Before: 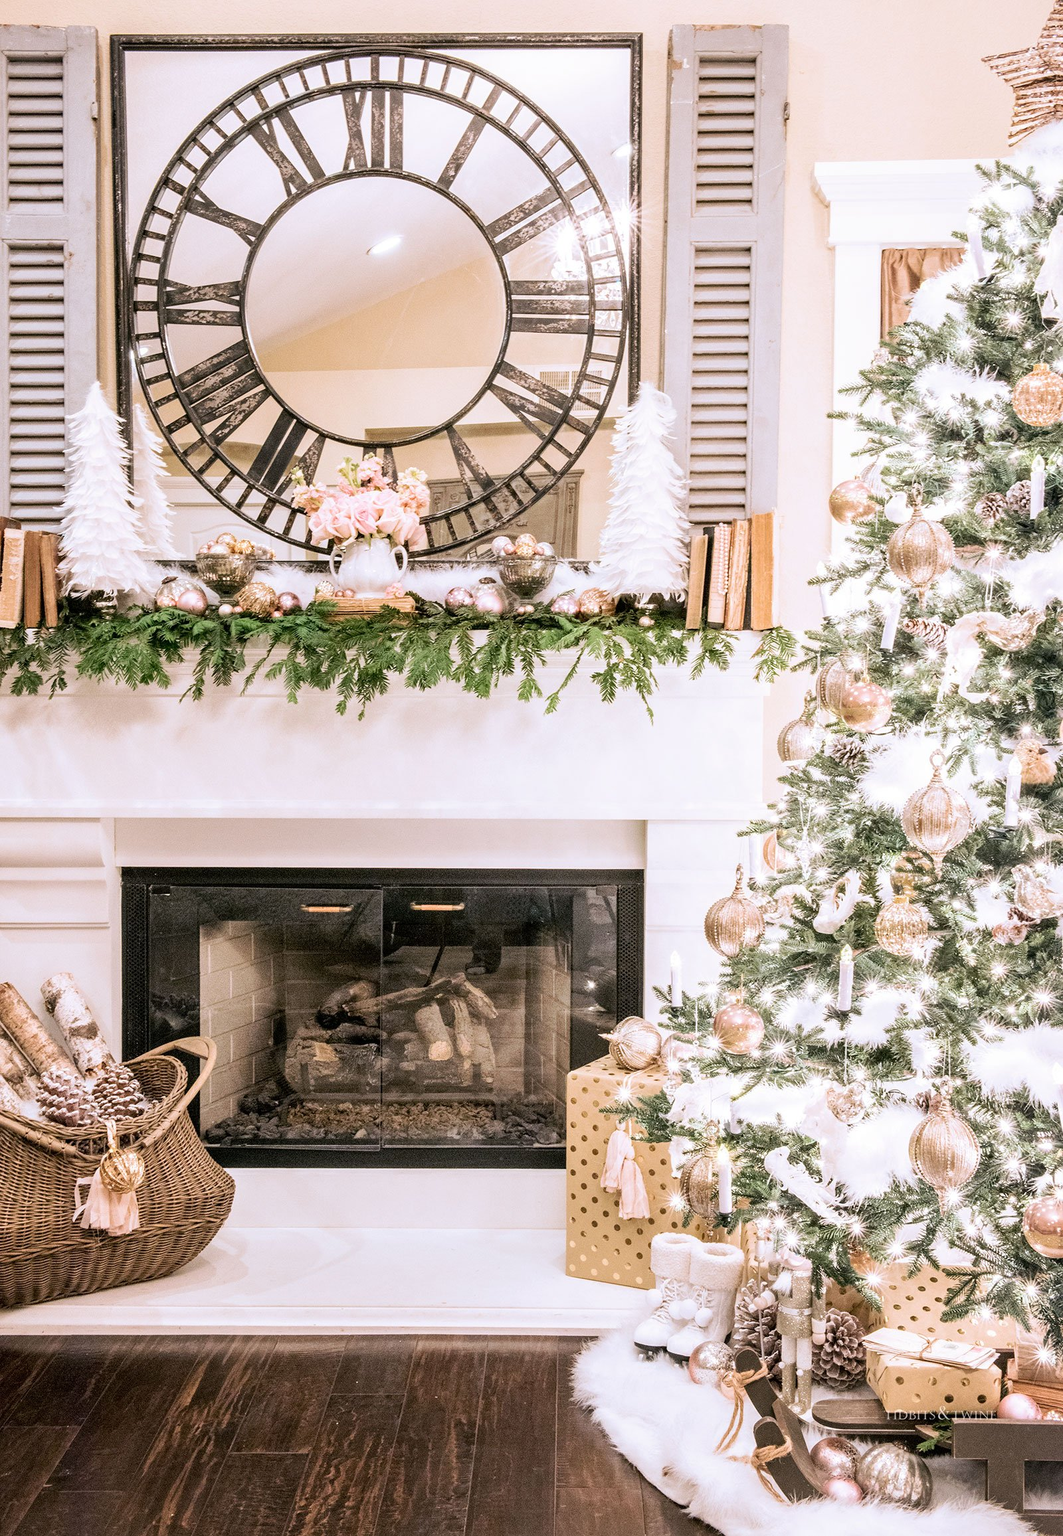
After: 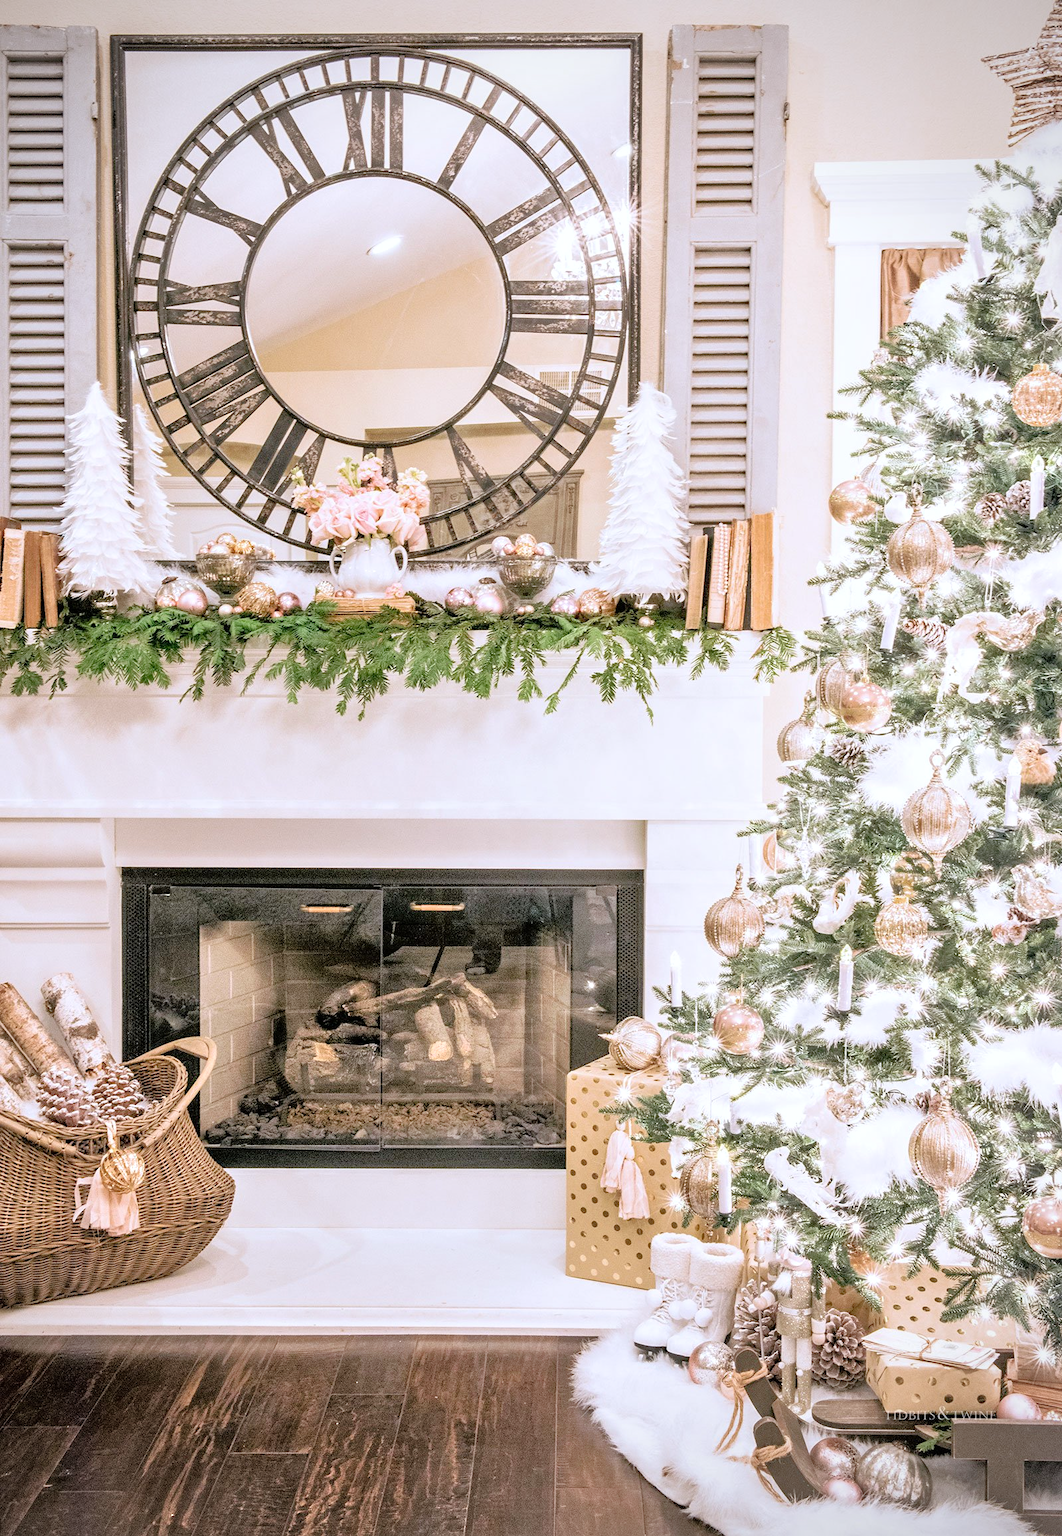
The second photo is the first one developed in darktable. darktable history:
vignetting: fall-off radius 60.92%
tone equalizer: -7 EV 0.15 EV, -6 EV 0.6 EV, -5 EV 1.15 EV, -4 EV 1.33 EV, -3 EV 1.15 EV, -2 EV 0.6 EV, -1 EV 0.15 EV, mask exposure compensation -0.5 EV
white balance: red 0.982, blue 1.018
